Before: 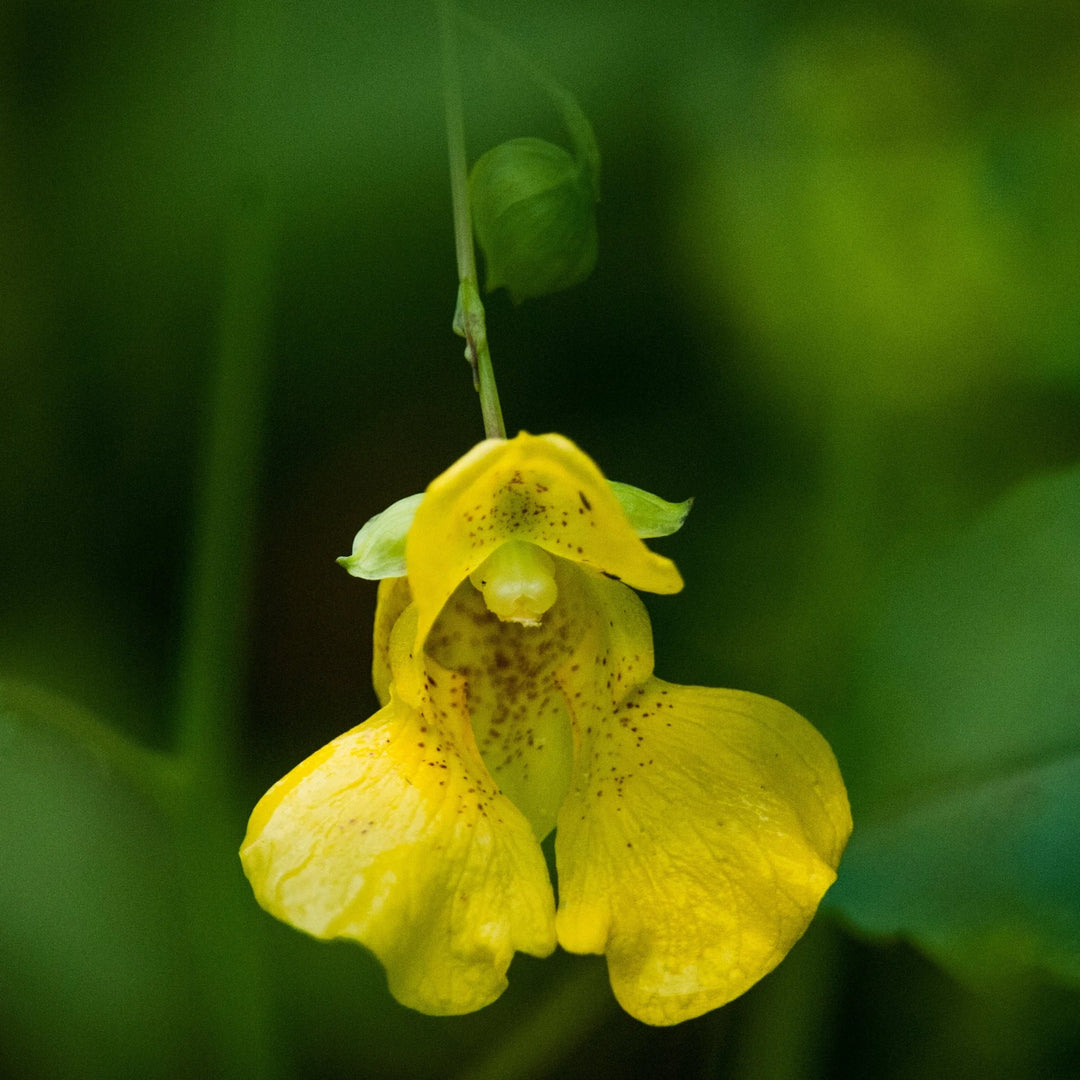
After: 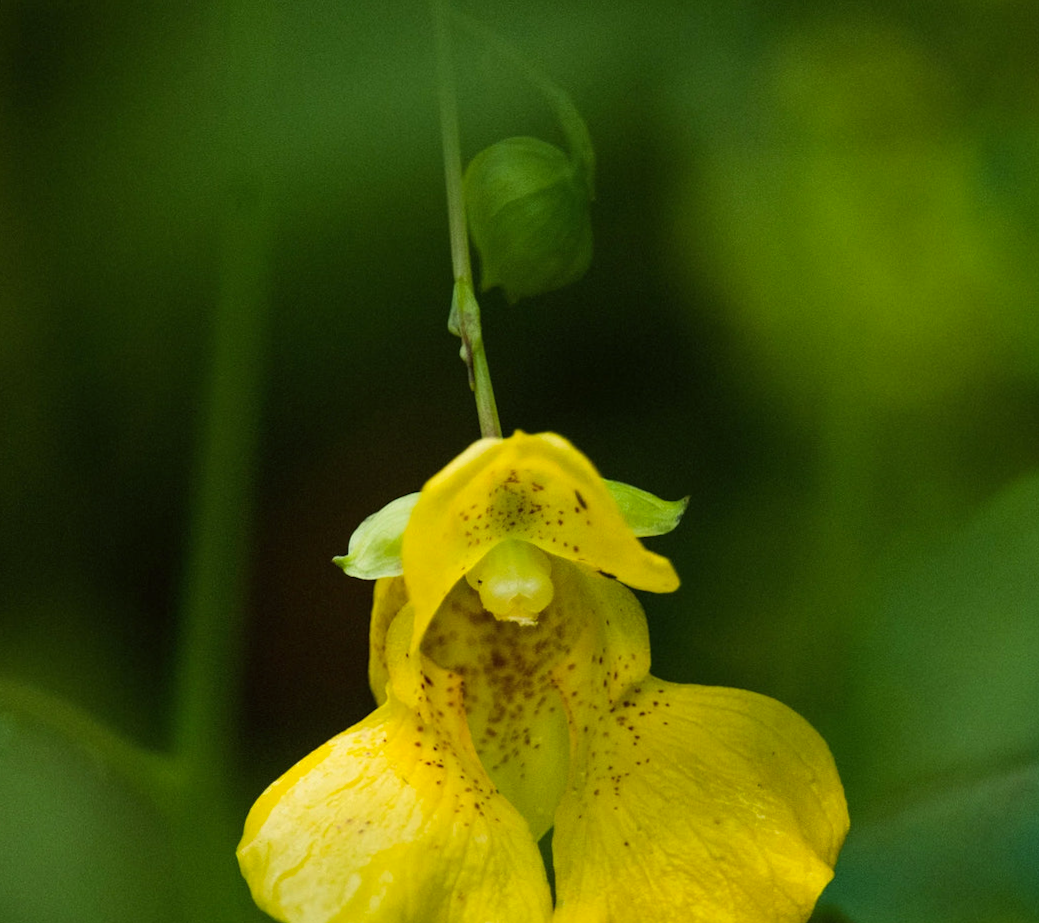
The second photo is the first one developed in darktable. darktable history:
exposure: compensate highlight preservation false
crop and rotate: angle 0.2°, left 0.275%, right 3.127%, bottom 14.18%
color correction: highlights a* -0.95, highlights b* 4.5, shadows a* 3.55
